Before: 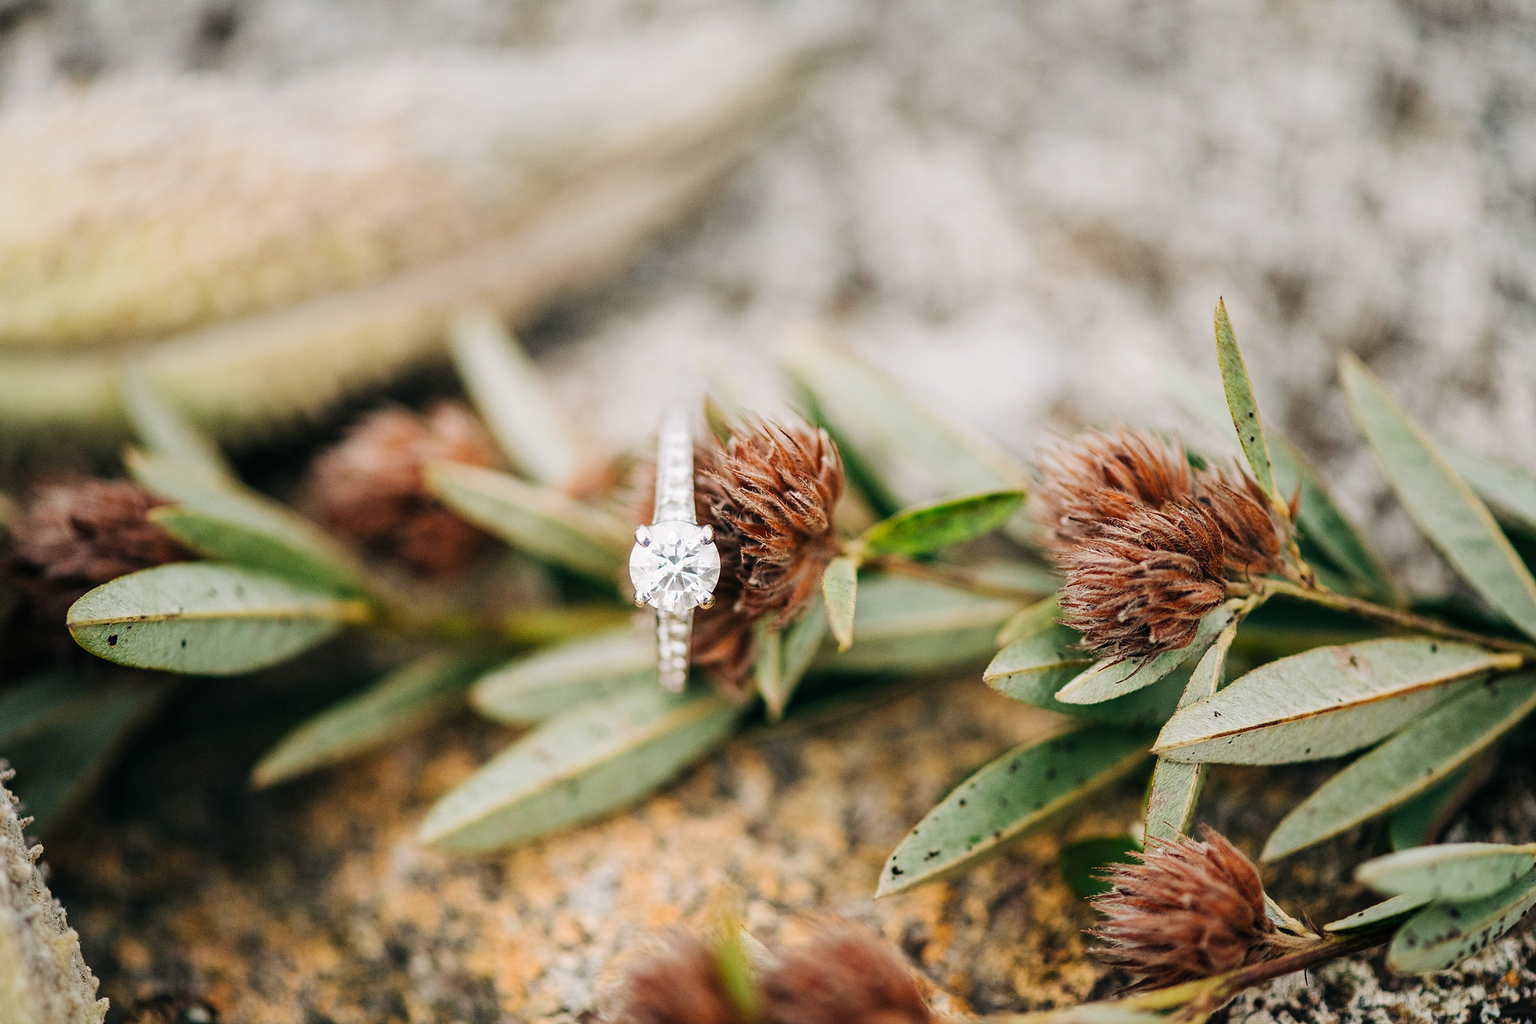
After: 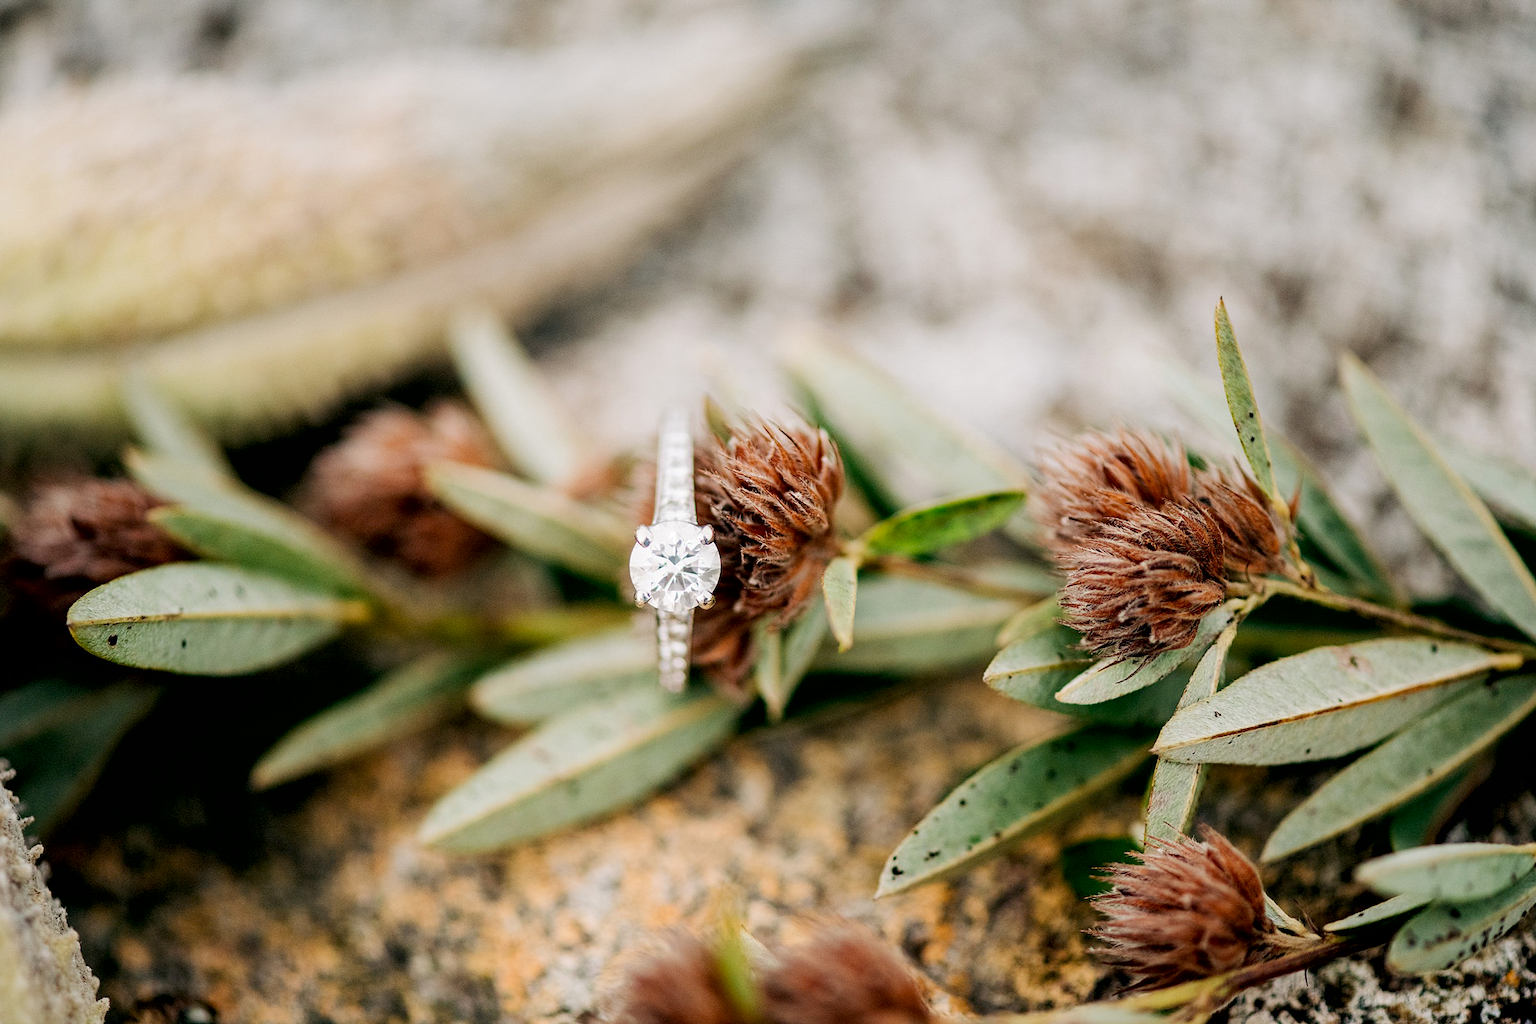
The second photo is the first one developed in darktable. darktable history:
exposure: black level correction 0.01, exposure 0.011 EV, compensate highlight preservation false
contrast brightness saturation: saturation -0.05
